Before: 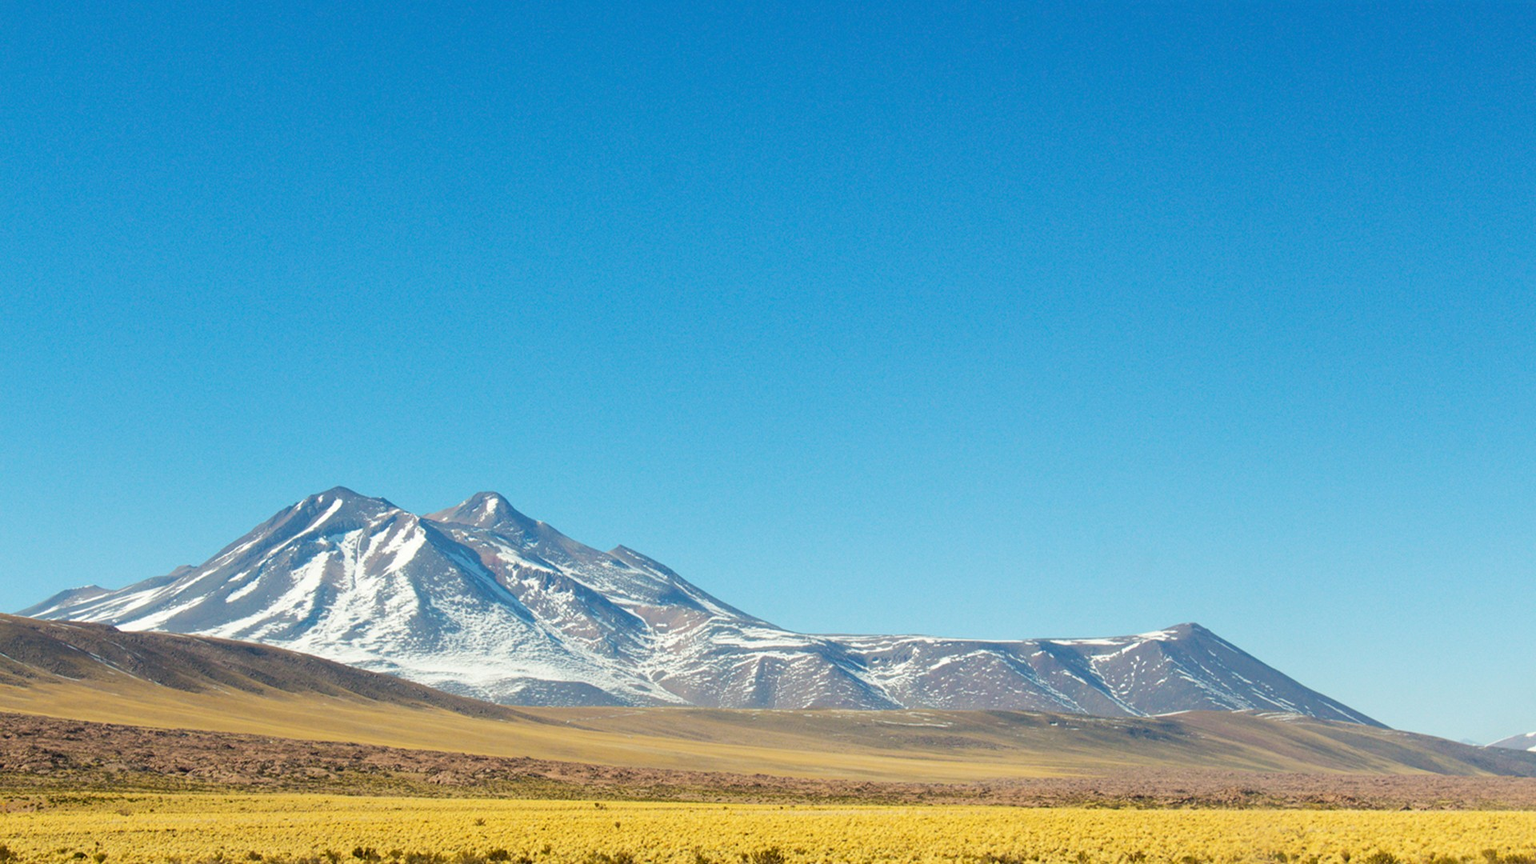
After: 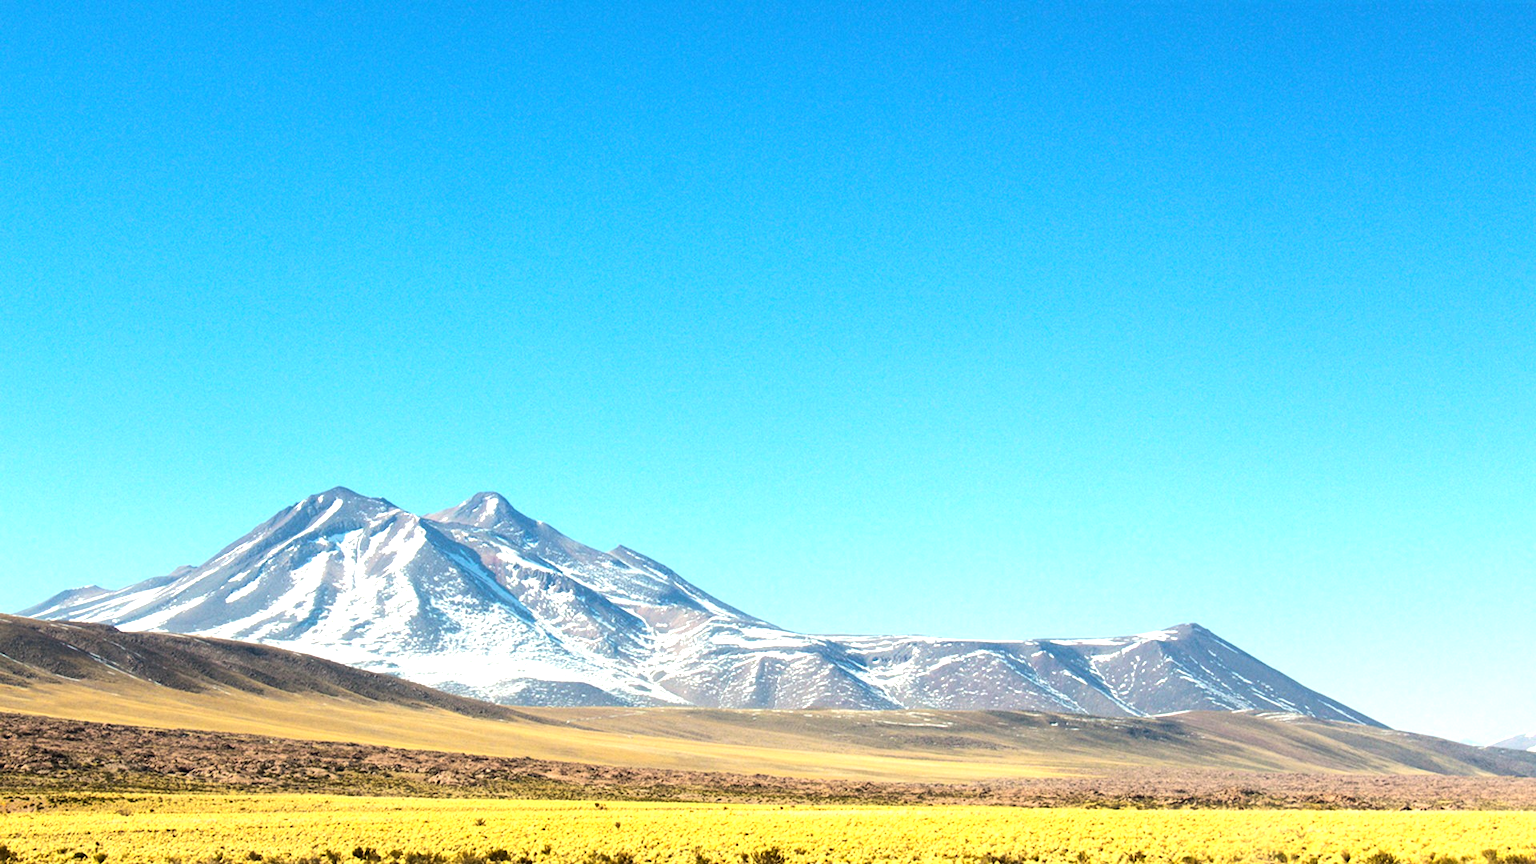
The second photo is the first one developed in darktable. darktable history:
tone equalizer: -8 EV -1.05 EV, -7 EV -0.996 EV, -6 EV -0.84 EV, -5 EV -0.556 EV, -3 EV 0.558 EV, -2 EV 0.89 EV, -1 EV 0.986 EV, +0 EV 1.07 EV, edges refinement/feathering 500, mask exposure compensation -1.57 EV, preserve details no
